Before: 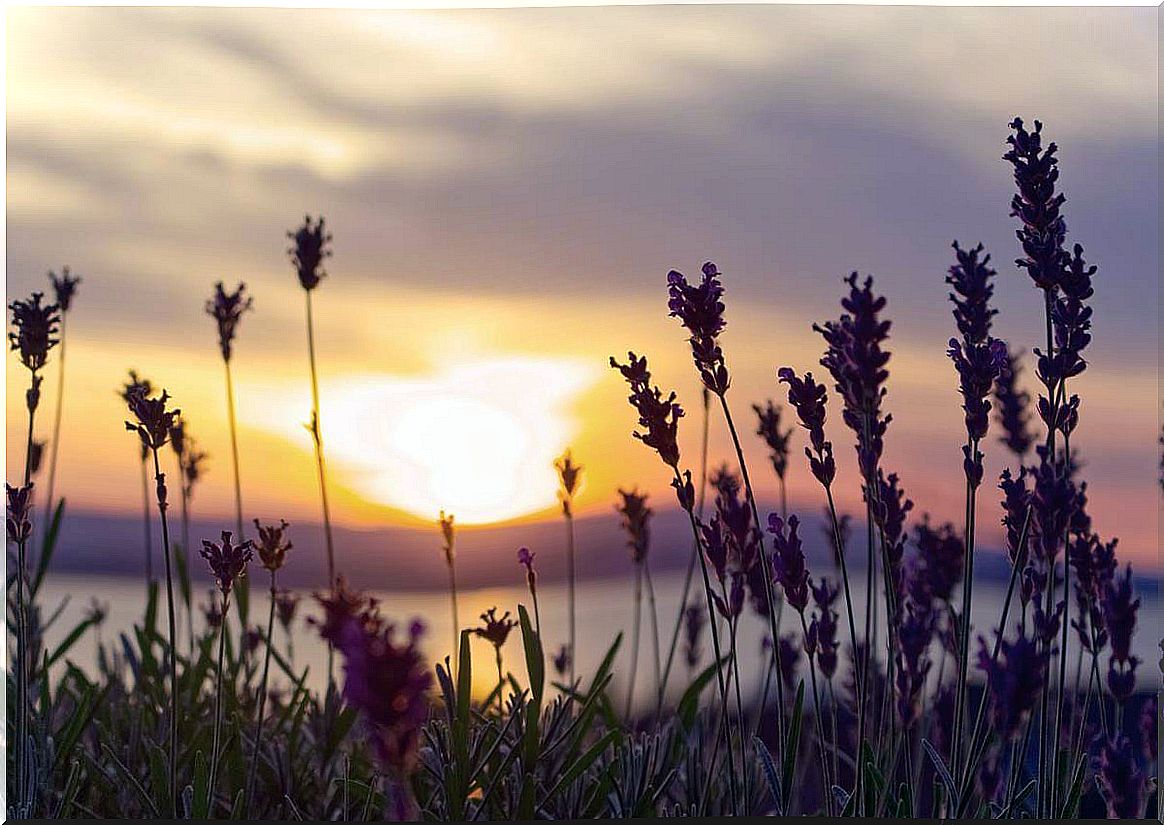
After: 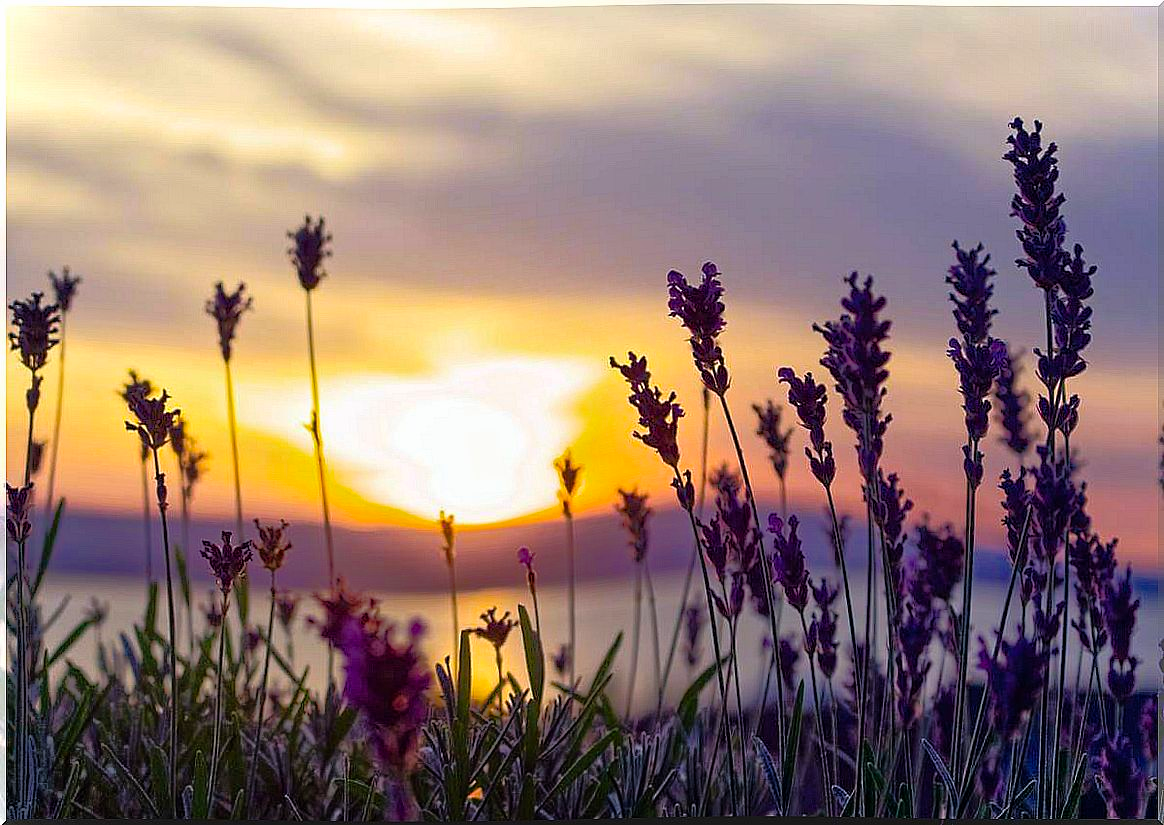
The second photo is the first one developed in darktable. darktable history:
color balance rgb: perceptual saturation grading › global saturation 20%, global vibrance 20%
tone equalizer: -8 EV -0.528 EV, -7 EV -0.319 EV, -6 EV -0.083 EV, -5 EV 0.413 EV, -4 EV 0.985 EV, -3 EV 0.791 EV, -2 EV -0.01 EV, -1 EV 0.14 EV, +0 EV -0.012 EV, smoothing 1
